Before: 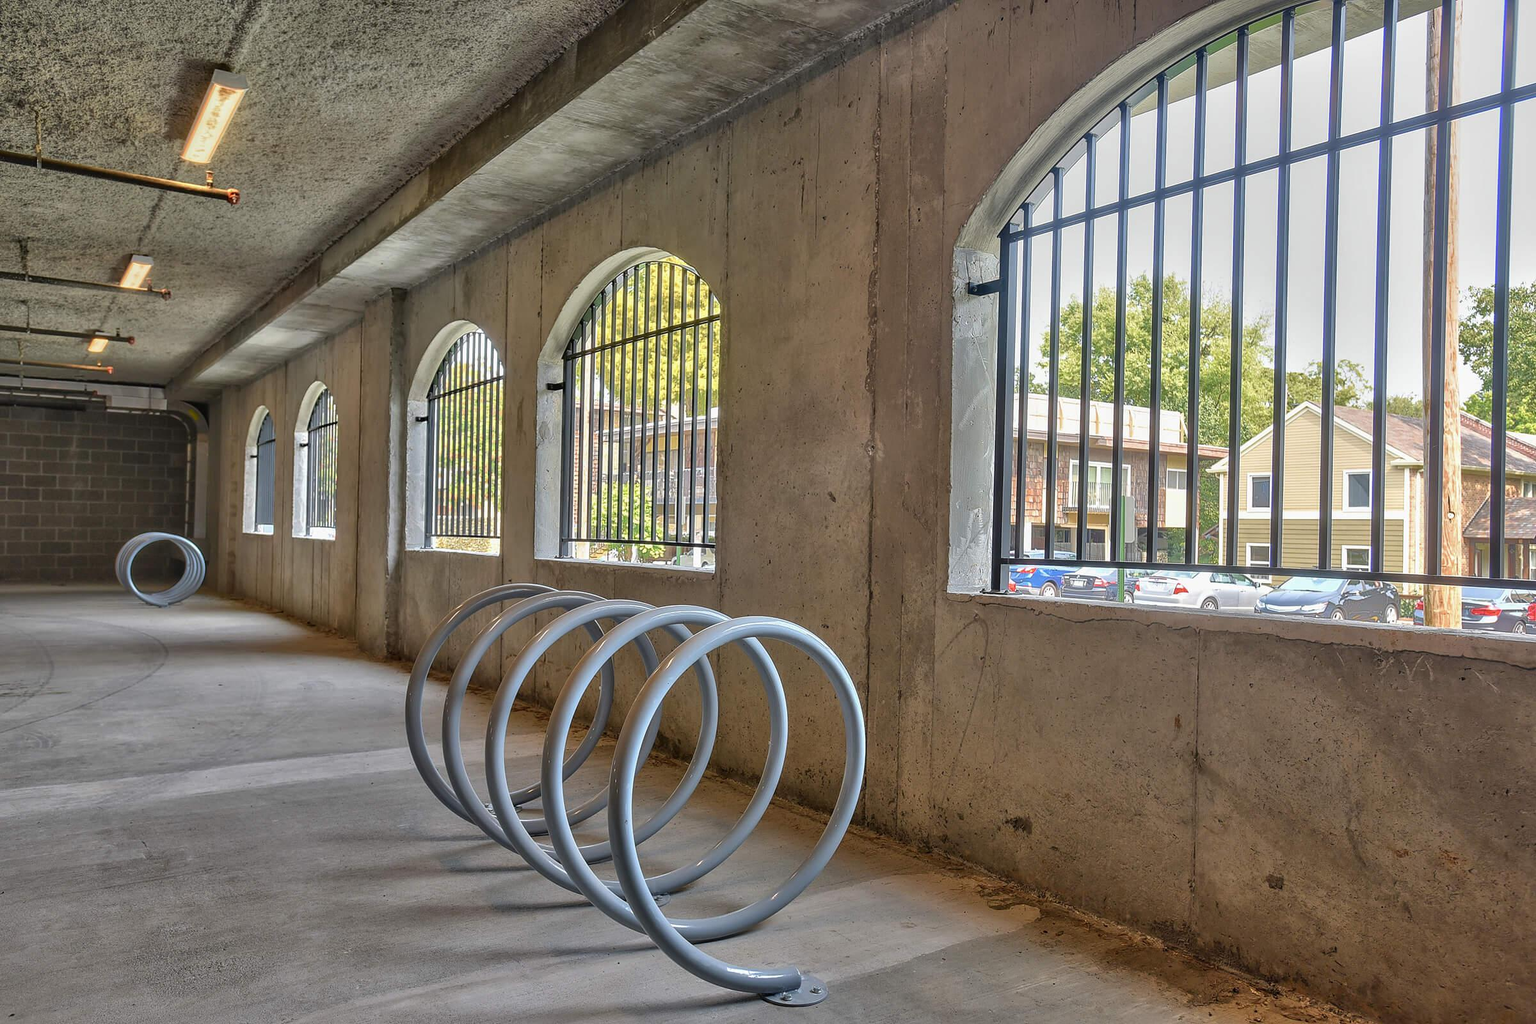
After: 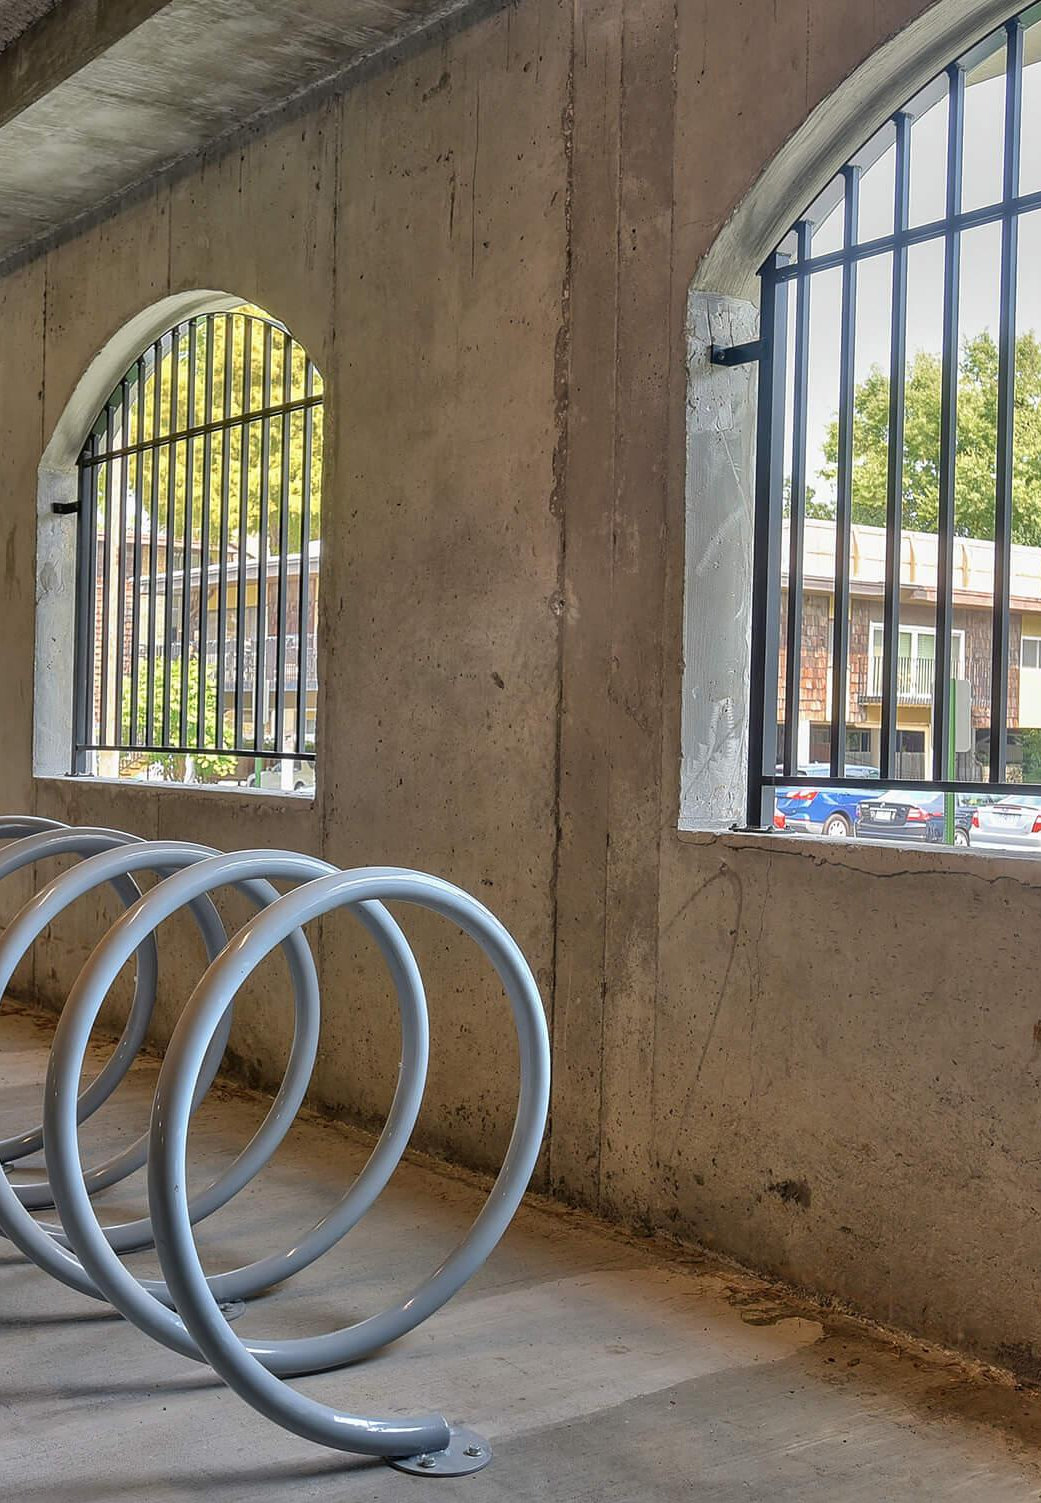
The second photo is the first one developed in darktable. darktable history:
crop: left 33.452%, top 6.025%, right 23.155%
